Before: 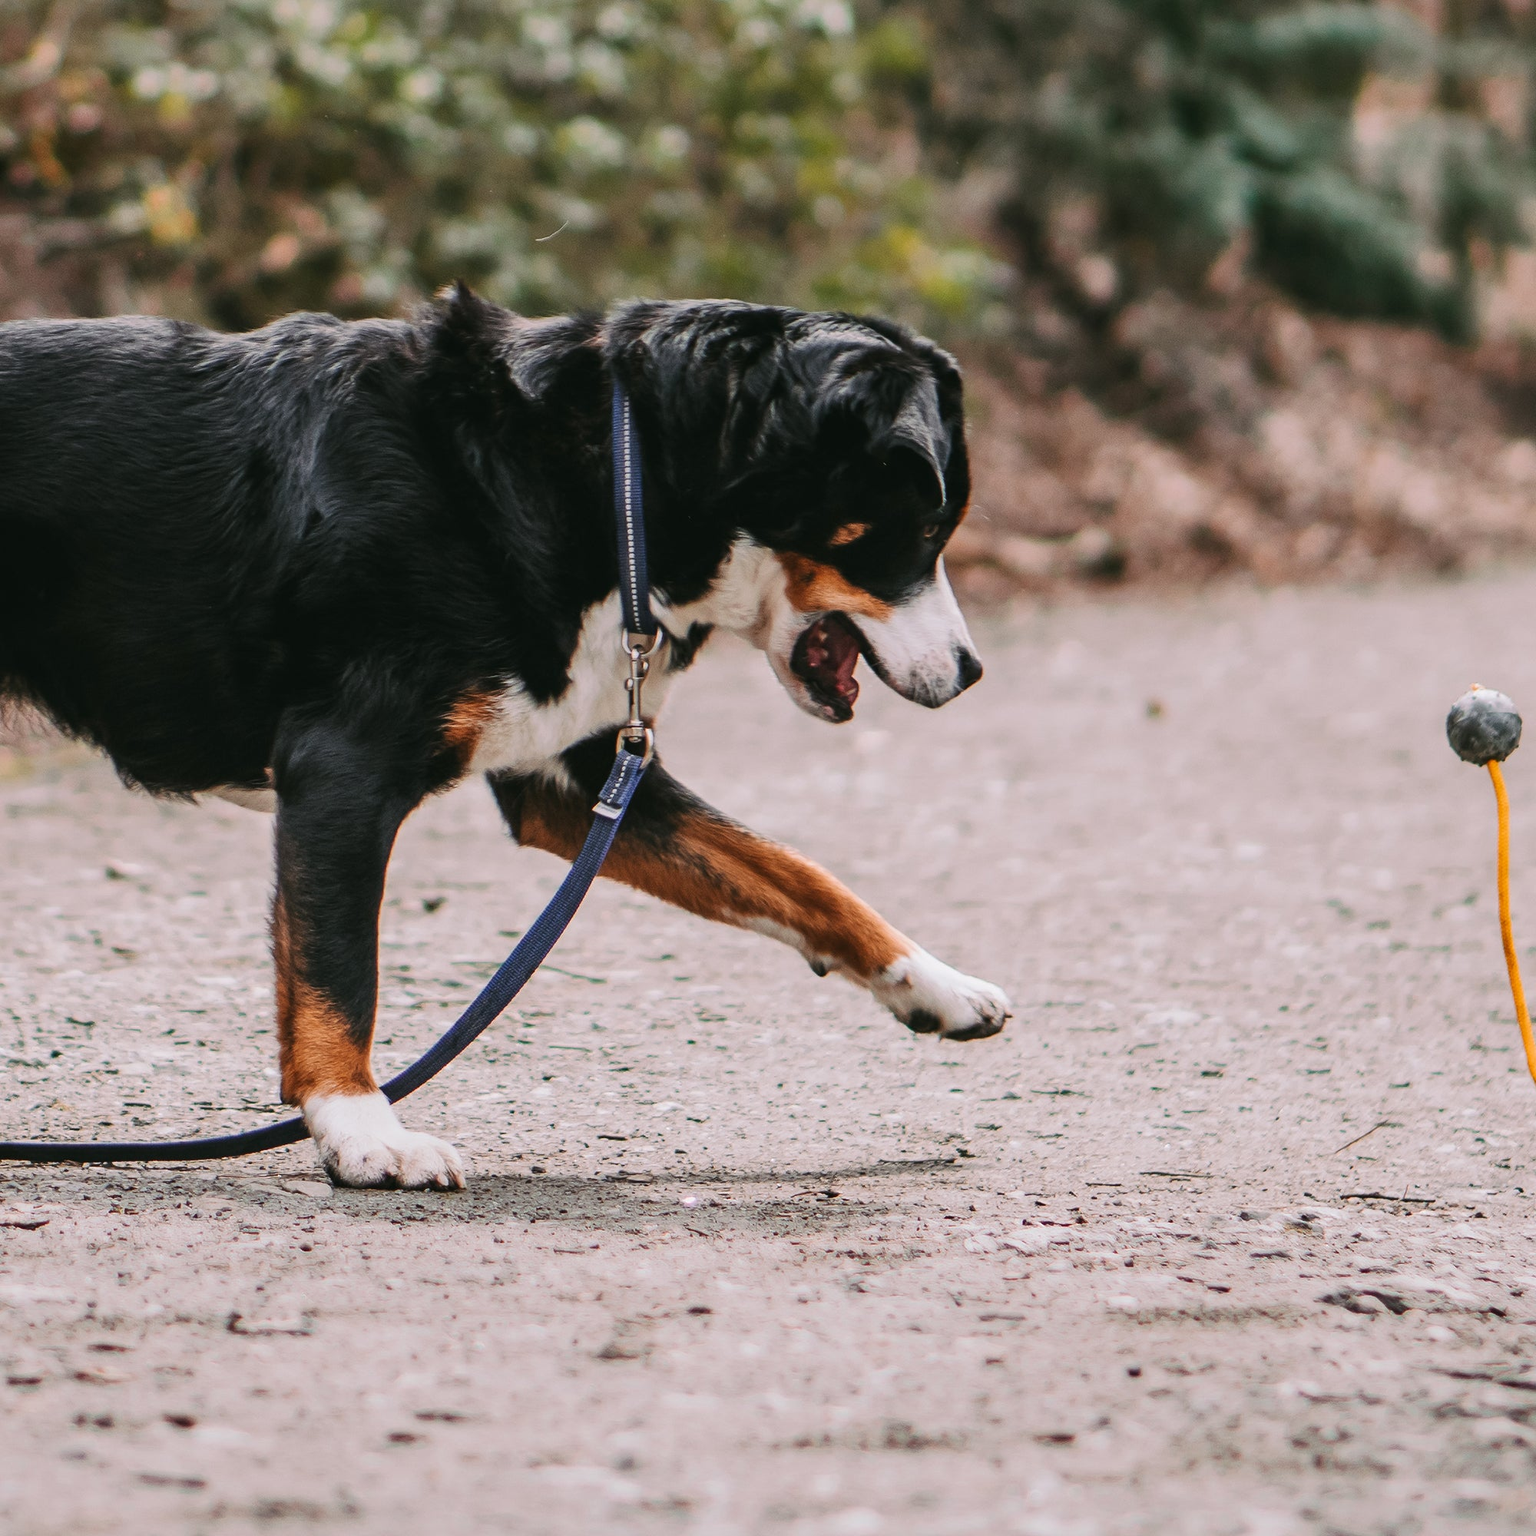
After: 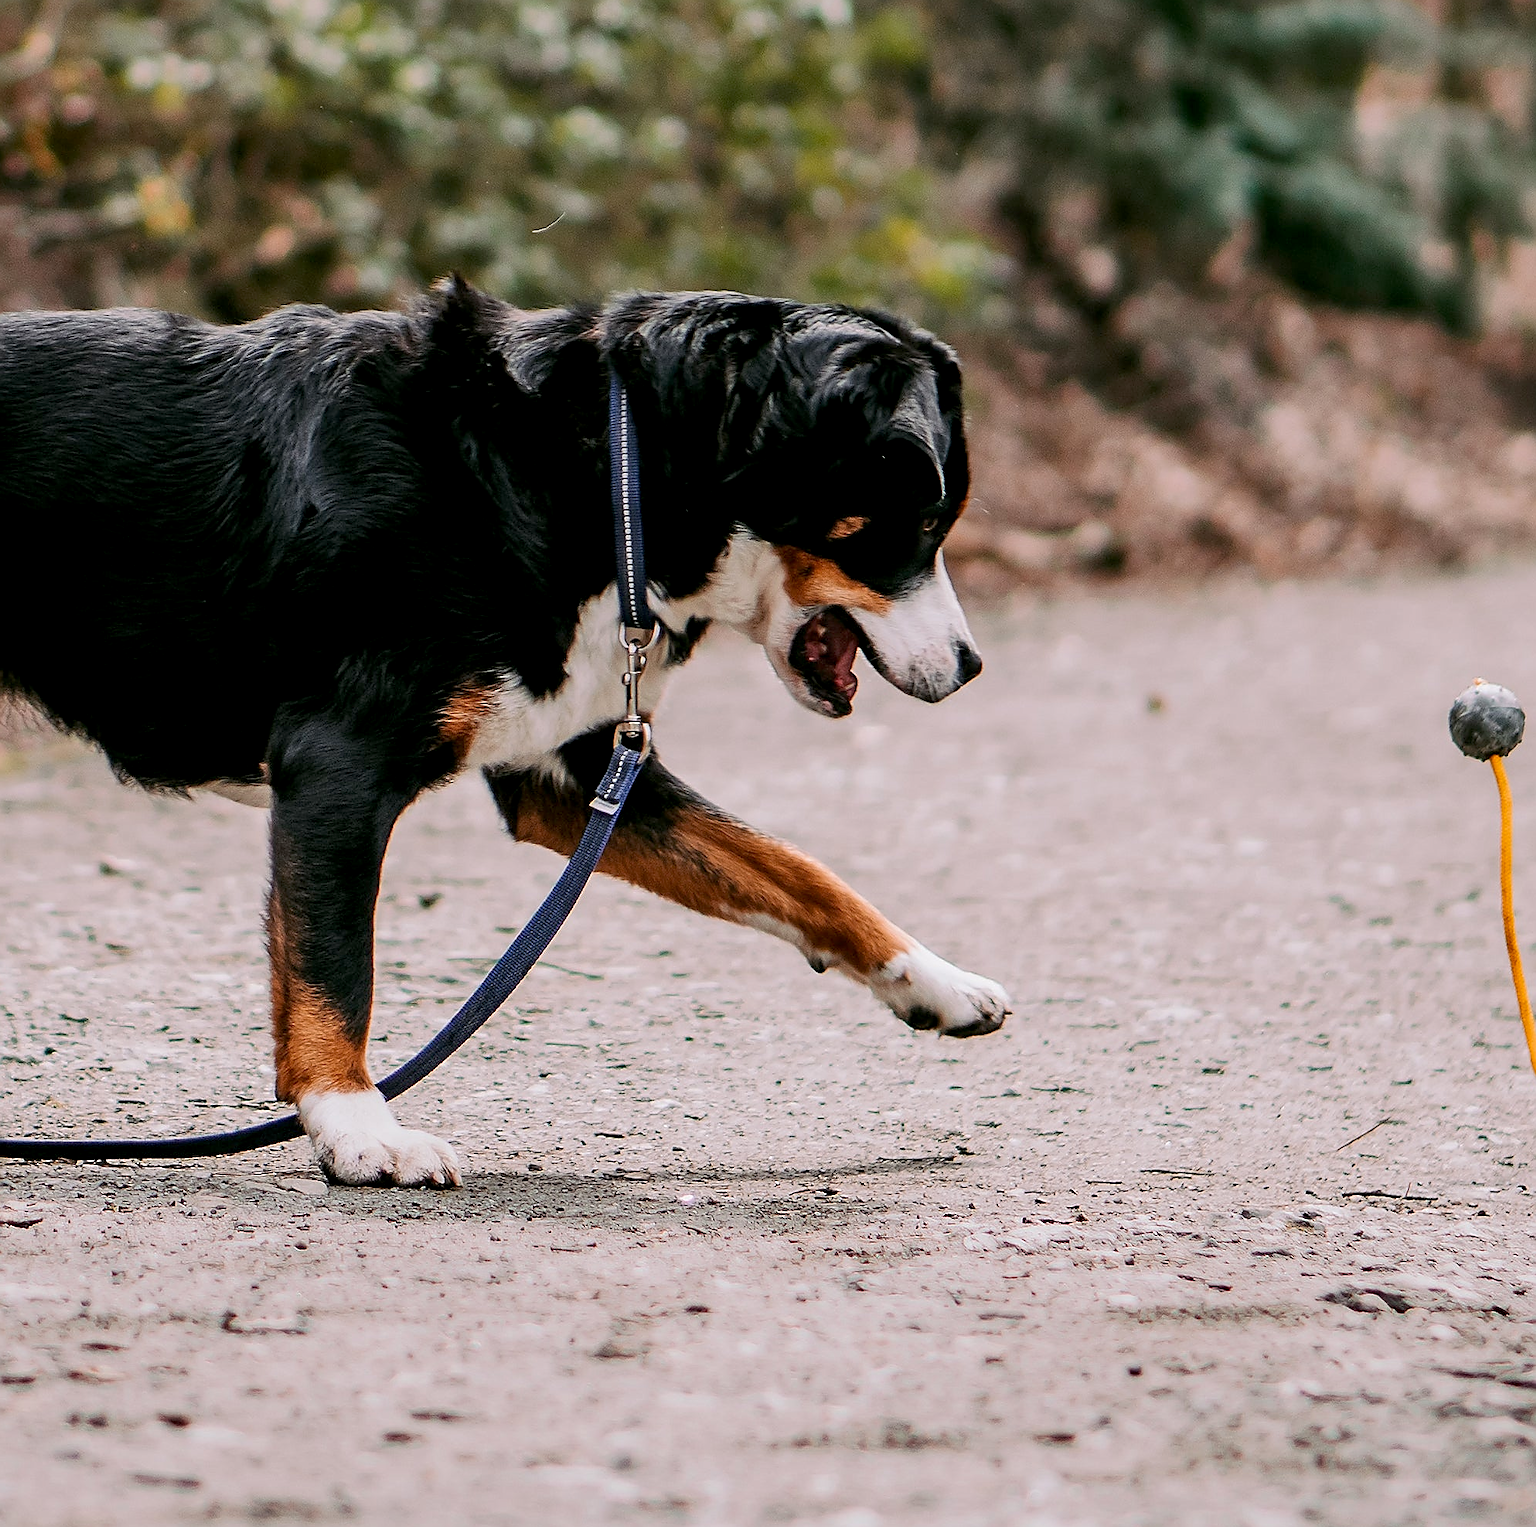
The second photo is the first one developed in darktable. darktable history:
exposure: black level correction 0.009, compensate highlight preservation false
crop: left 0.466%, top 0.667%, right 0.17%, bottom 0.521%
sharpen: radius 1.41, amount 1.247, threshold 0.788
